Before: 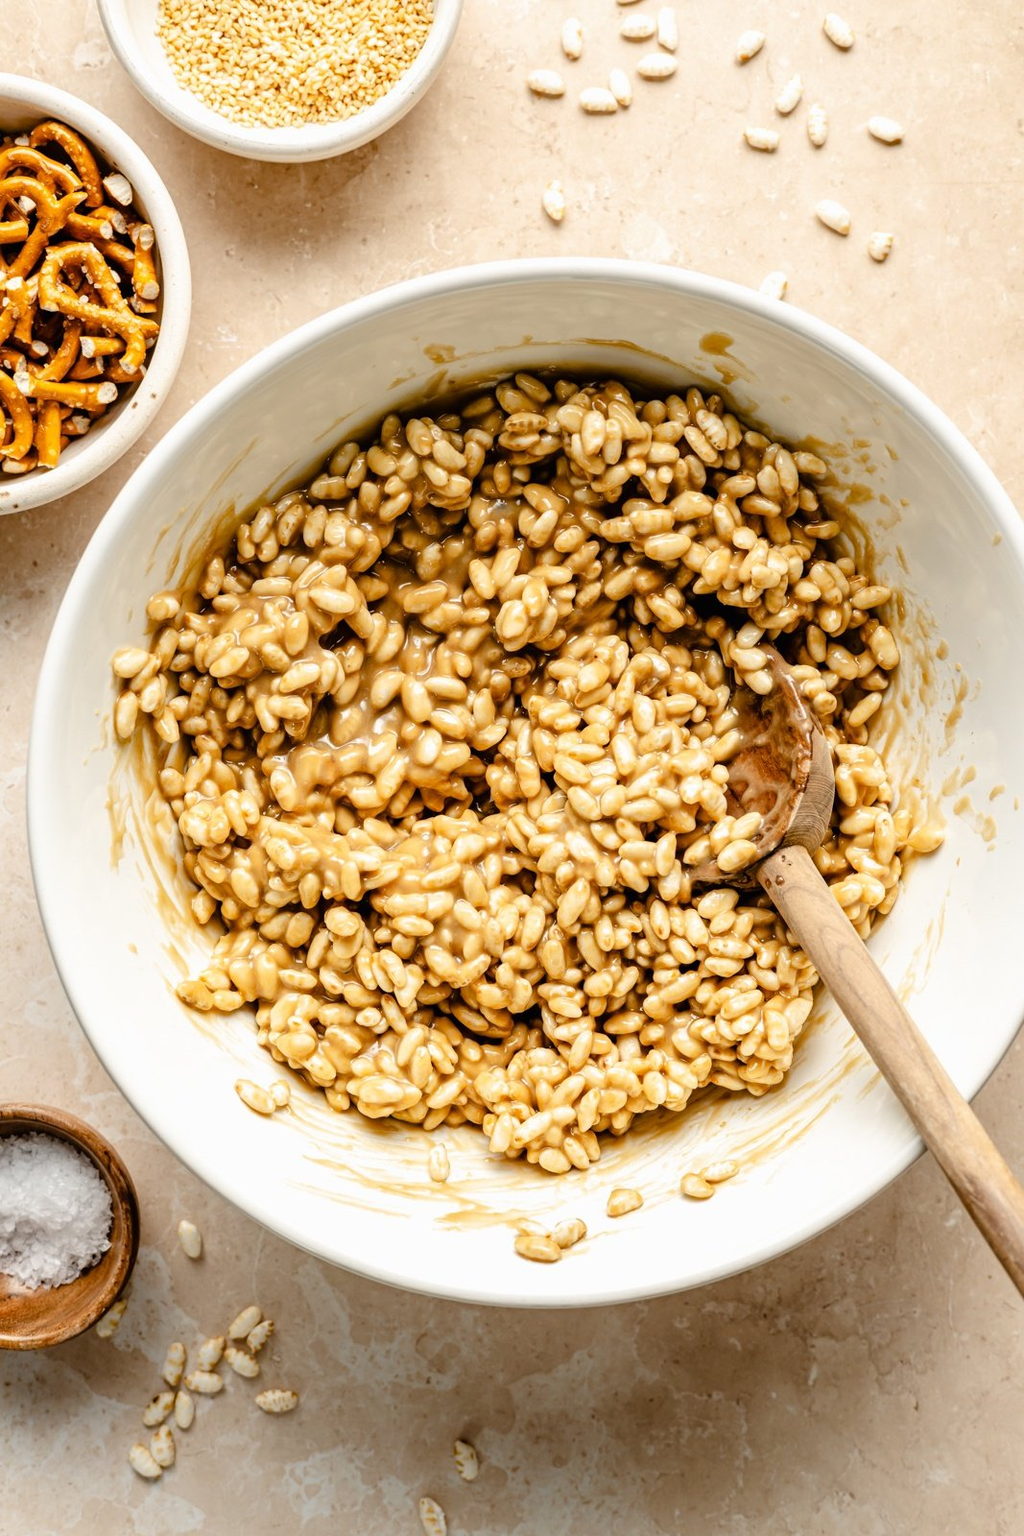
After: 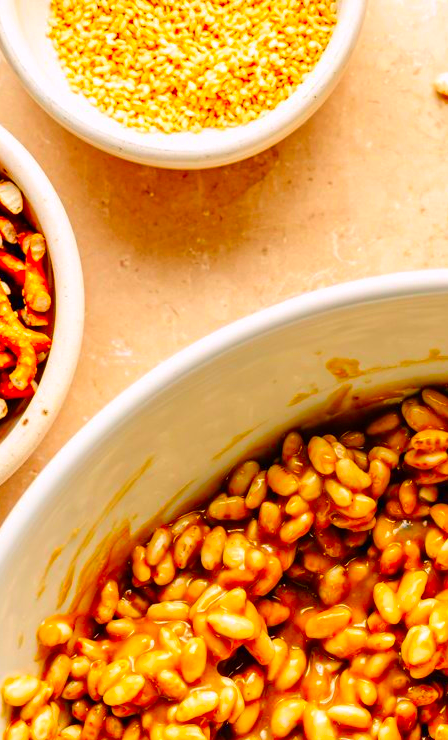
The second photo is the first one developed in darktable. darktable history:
color correction: highlights a* 1.59, highlights b* -1.7, saturation 2.48
crop and rotate: left 10.817%, top 0.062%, right 47.194%, bottom 53.626%
